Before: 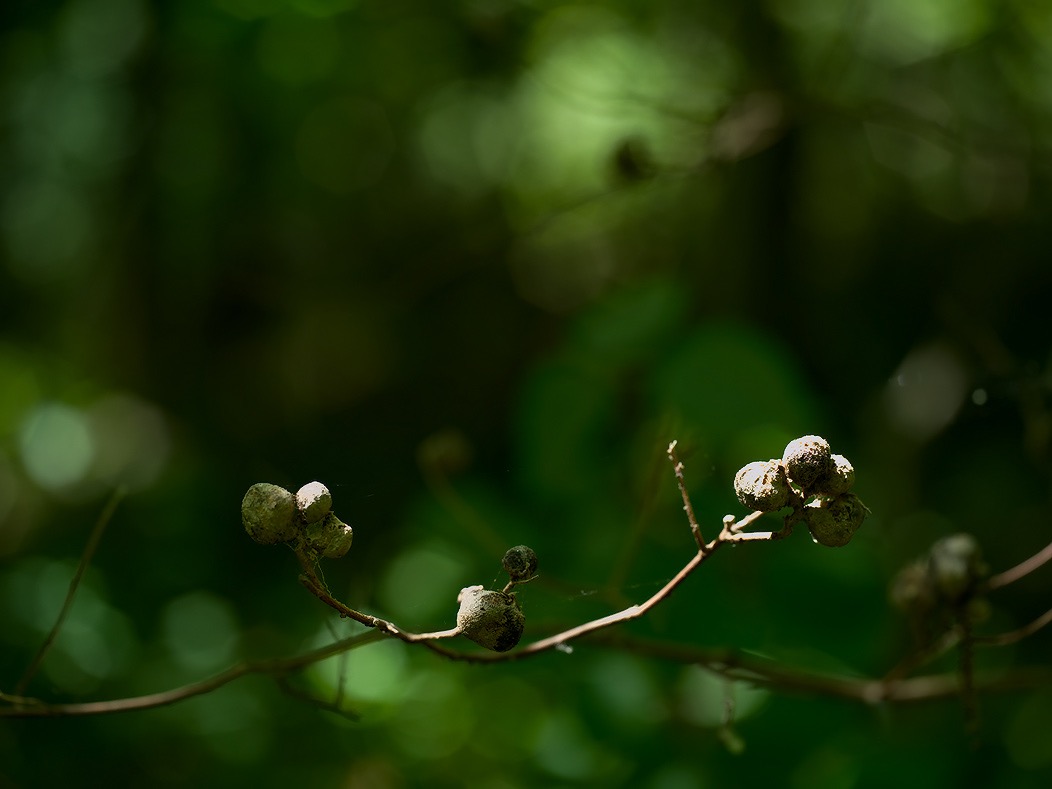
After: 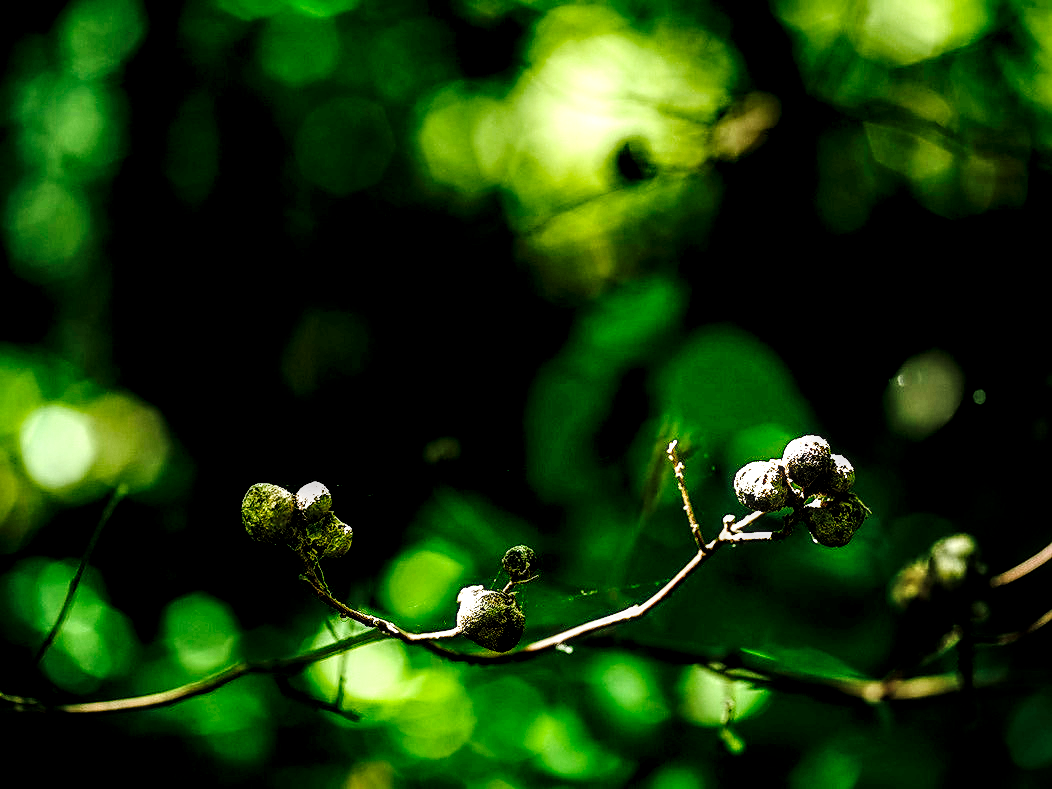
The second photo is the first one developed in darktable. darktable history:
sharpen: on, module defaults
tone curve: curves: ch0 [(0, 0) (0.003, 0.003) (0.011, 0.005) (0.025, 0.008) (0.044, 0.012) (0.069, 0.02) (0.1, 0.031) (0.136, 0.047) (0.177, 0.088) (0.224, 0.141) (0.277, 0.222) (0.335, 0.32) (0.399, 0.422) (0.468, 0.523) (0.543, 0.623) (0.623, 0.716) (0.709, 0.796) (0.801, 0.878) (0.898, 0.957) (1, 1)], preserve colors none
local contrast: highlights 21%, detail 196%
base curve: curves: ch0 [(0, 0) (0.008, 0.007) (0.022, 0.029) (0.048, 0.089) (0.092, 0.197) (0.191, 0.399) (0.275, 0.534) (0.357, 0.65) (0.477, 0.78) (0.542, 0.833) (0.799, 0.973) (1, 1)], preserve colors none
